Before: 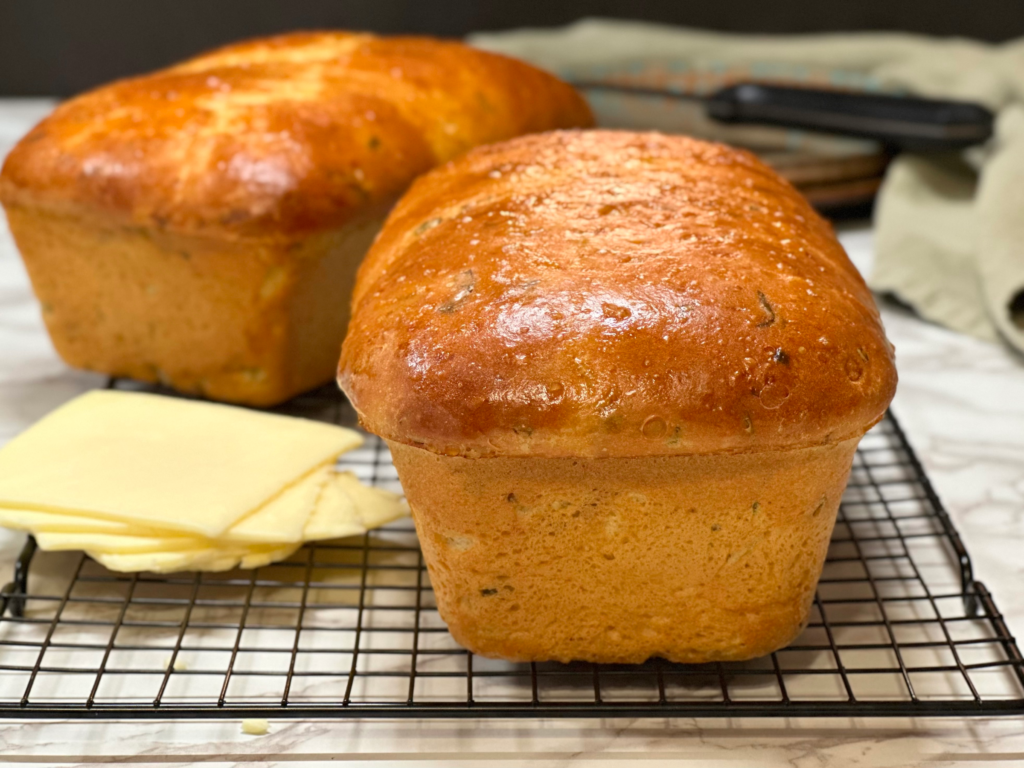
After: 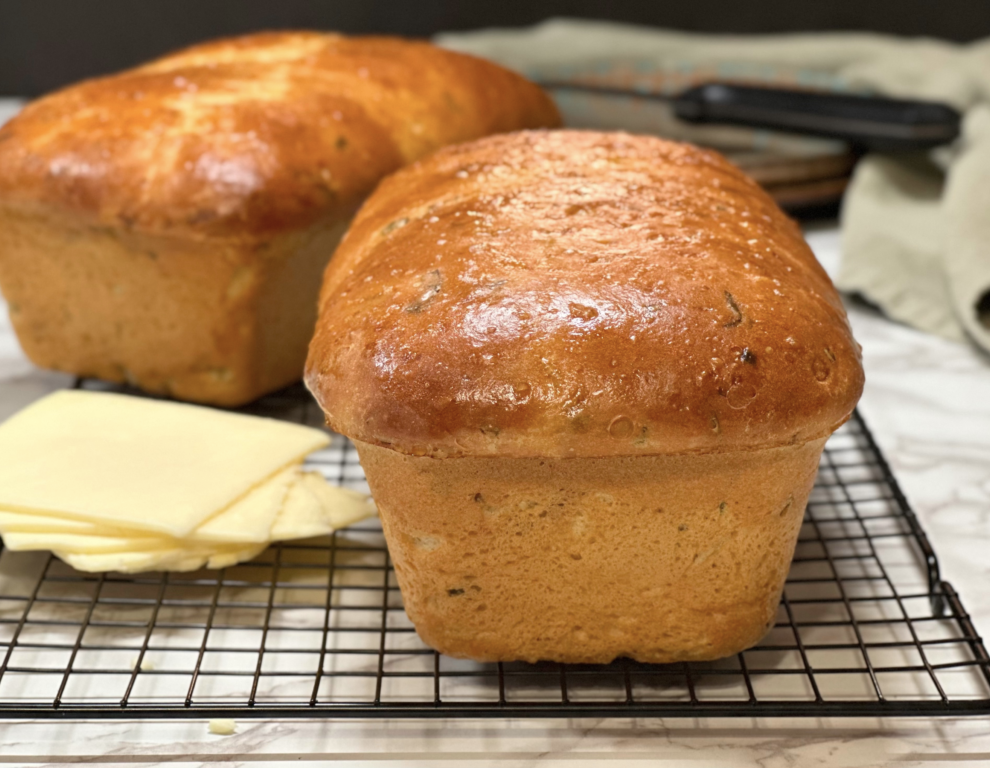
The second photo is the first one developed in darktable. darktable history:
color correction: saturation 0.8
exposure: compensate highlight preservation false
crop and rotate: left 3.238%
